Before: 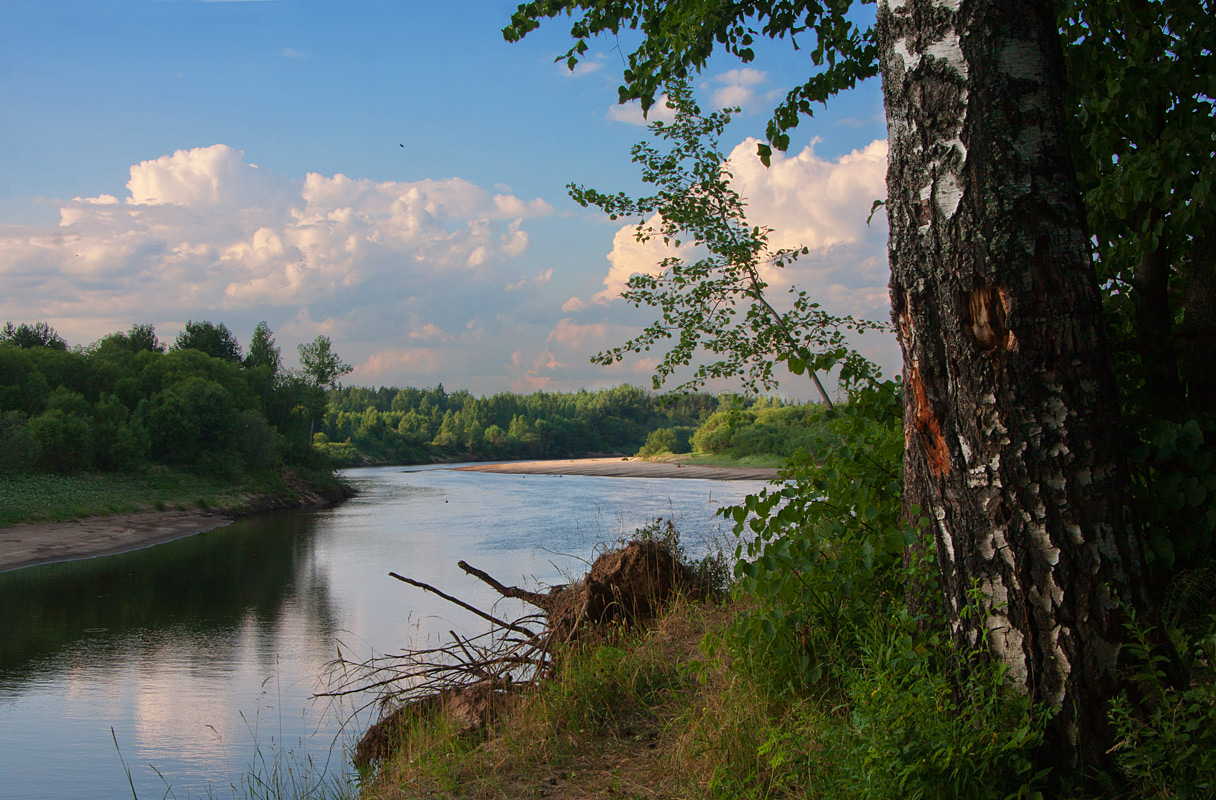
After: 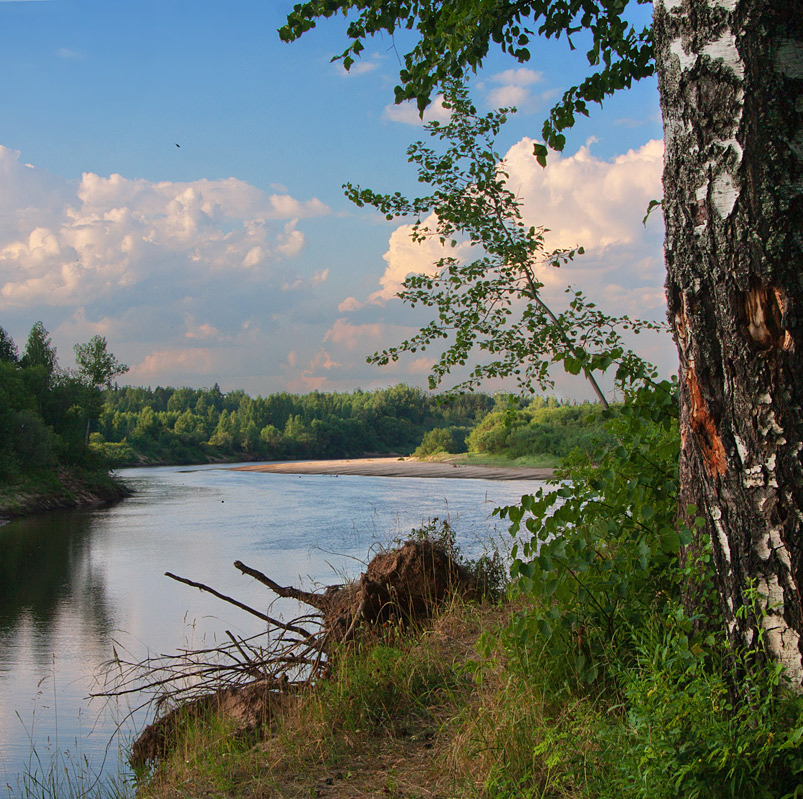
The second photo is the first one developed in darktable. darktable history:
crop and rotate: left 18.442%, right 15.508%
shadows and highlights: radius 264.75, soften with gaussian
